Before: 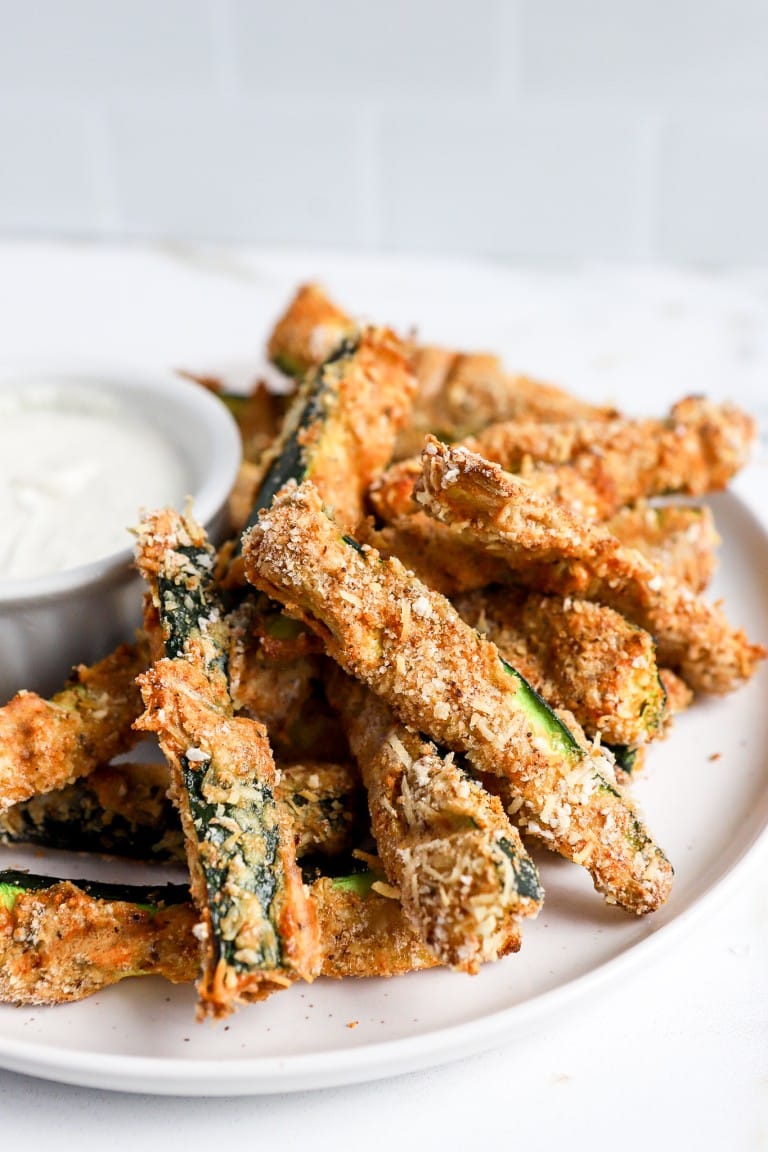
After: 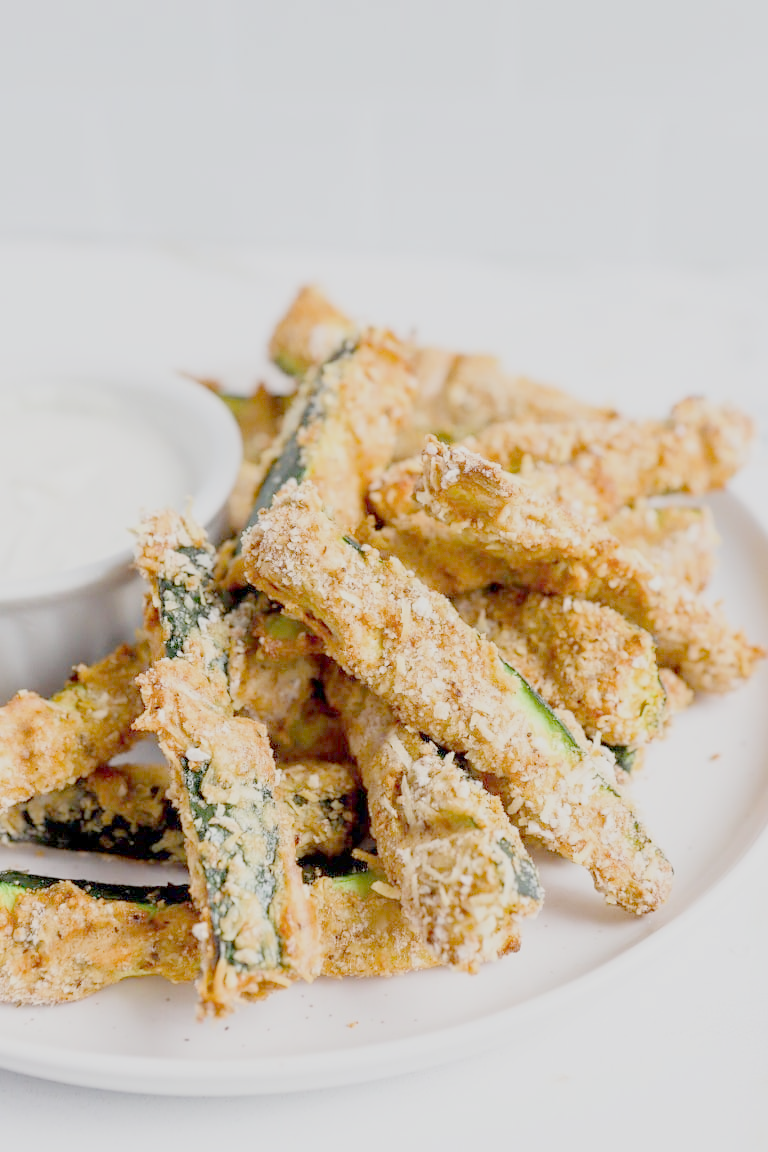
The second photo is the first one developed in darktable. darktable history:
filmic rgb: white relative exposure 3.85 EV, hardness 4.3
rotate and perspective: crop left 0, crop top 0
